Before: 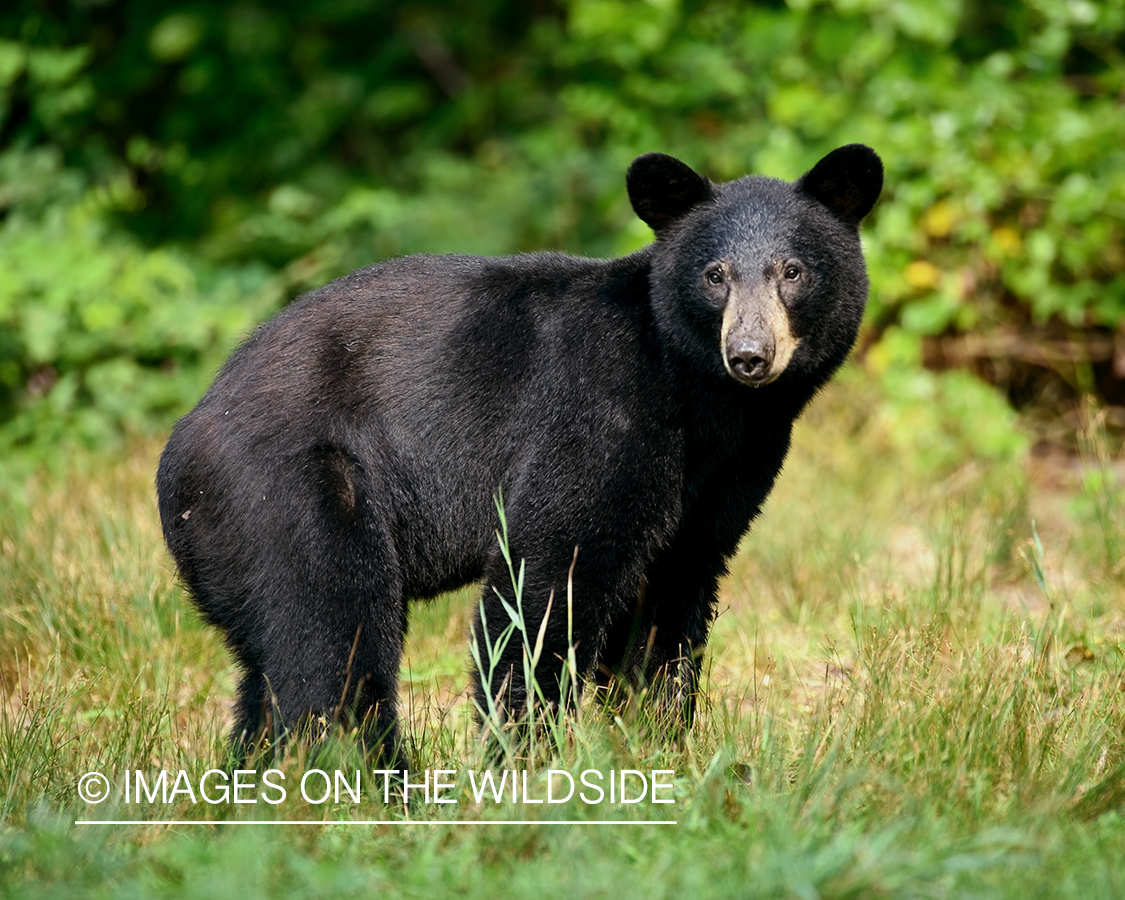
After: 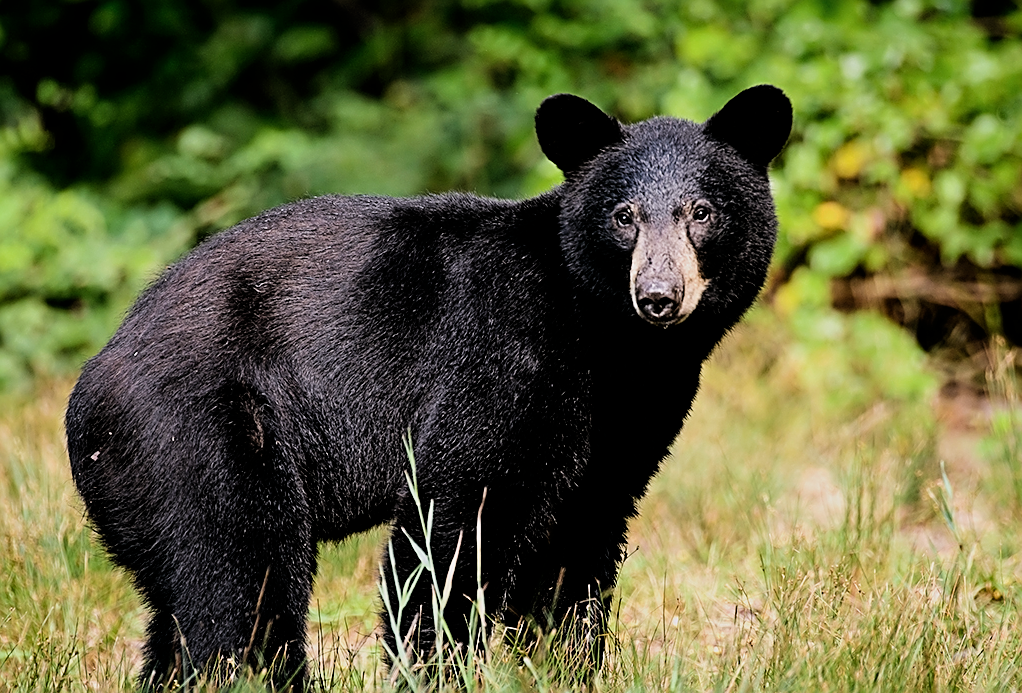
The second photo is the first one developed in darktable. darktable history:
white balance: red 1.05, blue 1.072
sharpen: amount 0.75
filmic rgb: black relative exposure -5 EV, white relative exposure 3.5 EV, hardness 3.19, contrast 1.2, highlights saturation mix -50%
crop: left 8.155%, top 6.611%, bottom 15.385%
